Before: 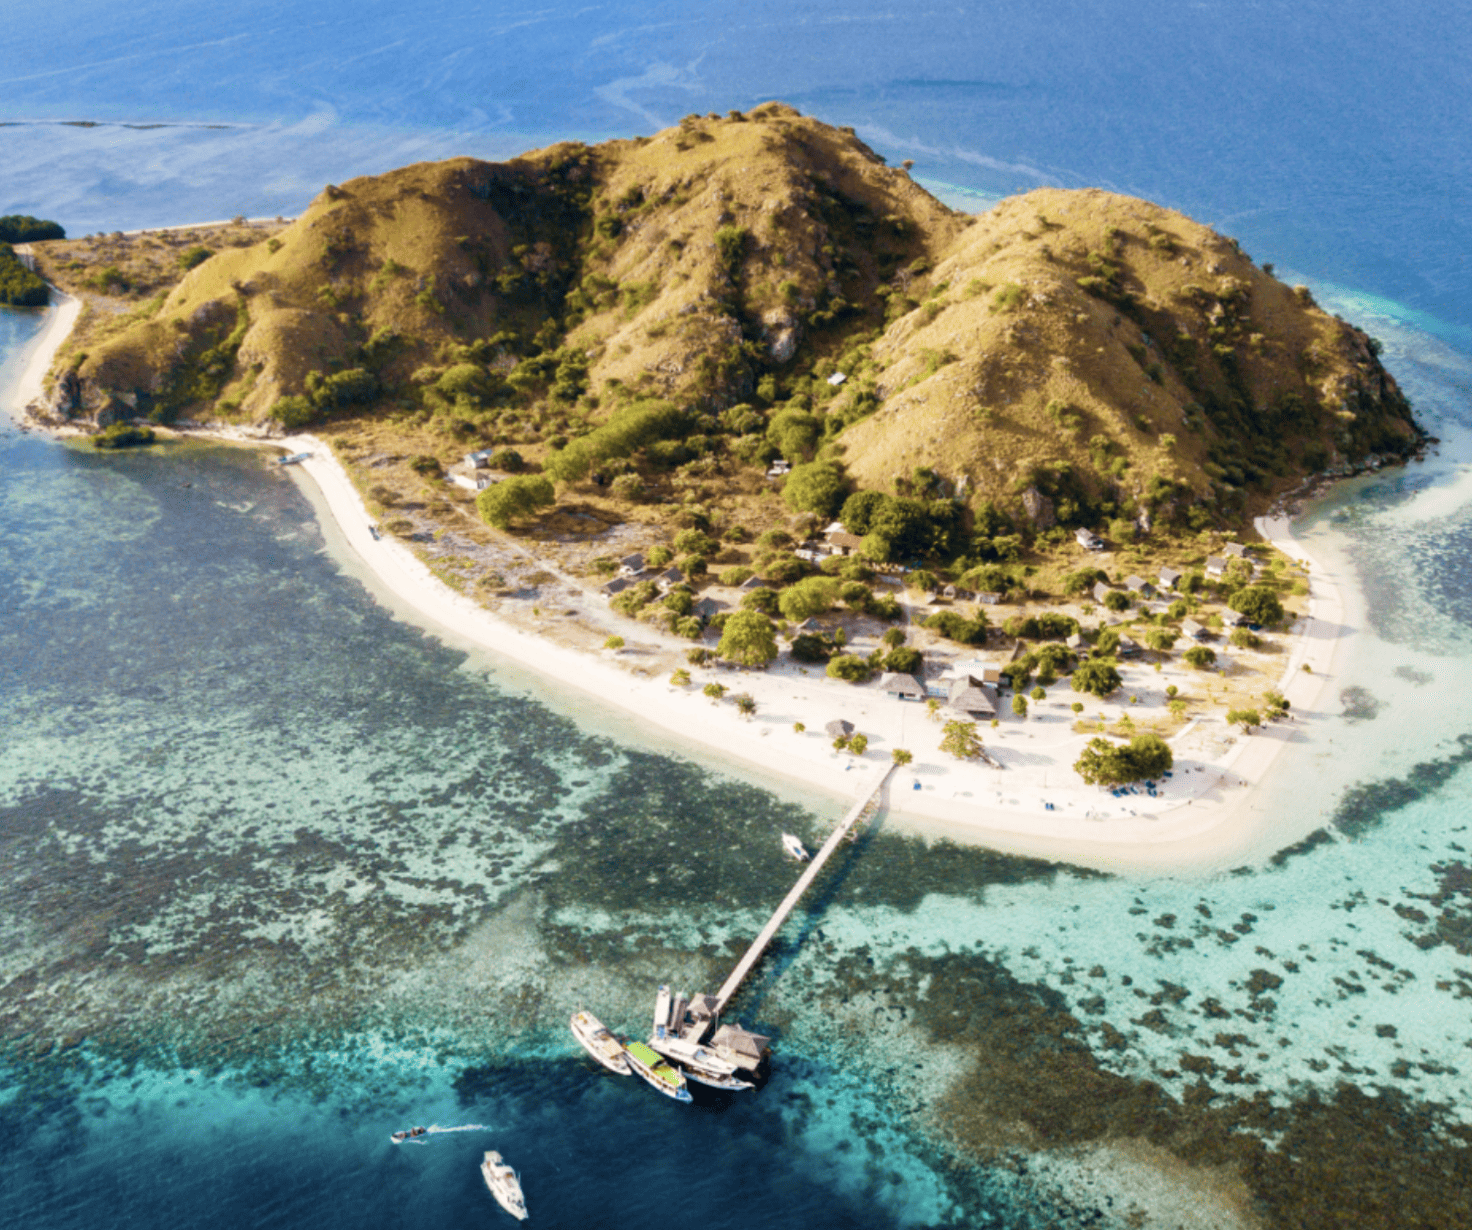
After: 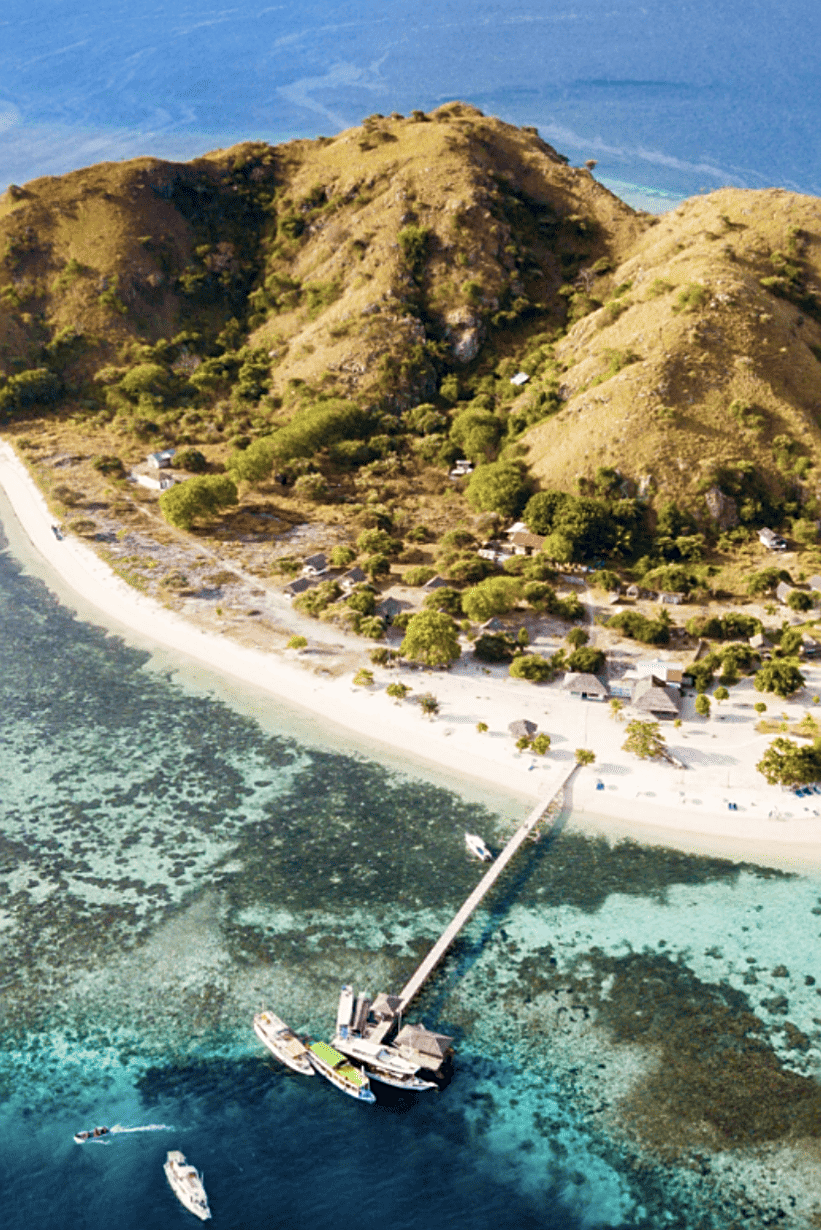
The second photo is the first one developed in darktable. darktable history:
sharpen: on, module defaults
crop: left 21.571%, right 22.614%
exposure: black level correction 0.001, compensate exposure bias true, compensate highlight preservation false
